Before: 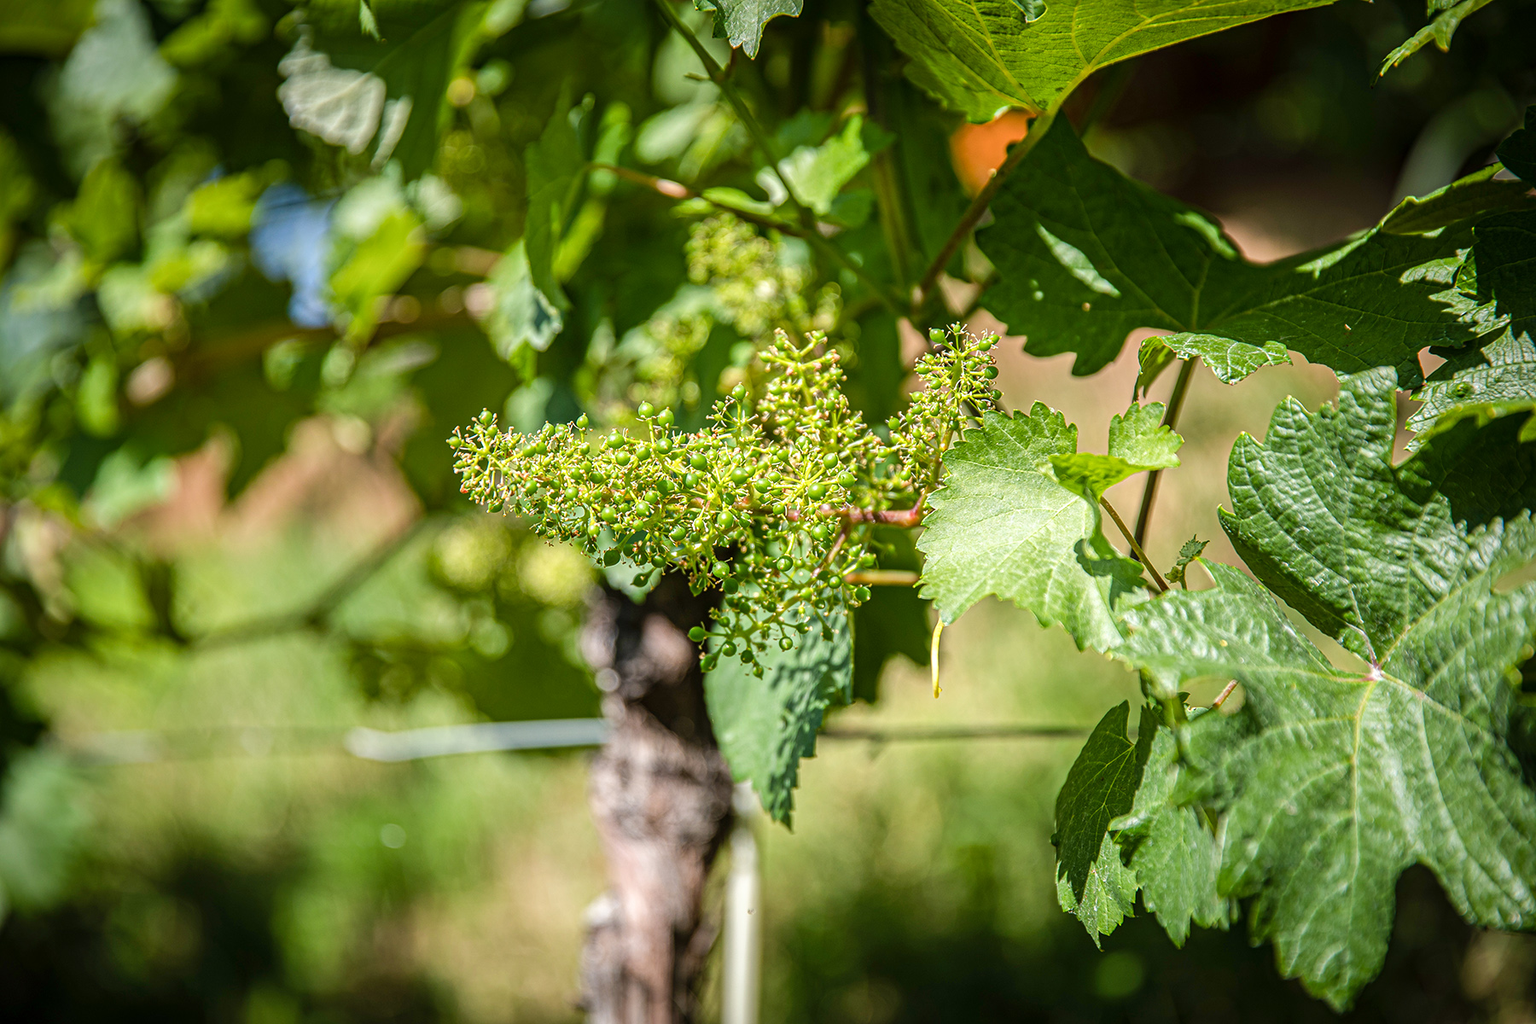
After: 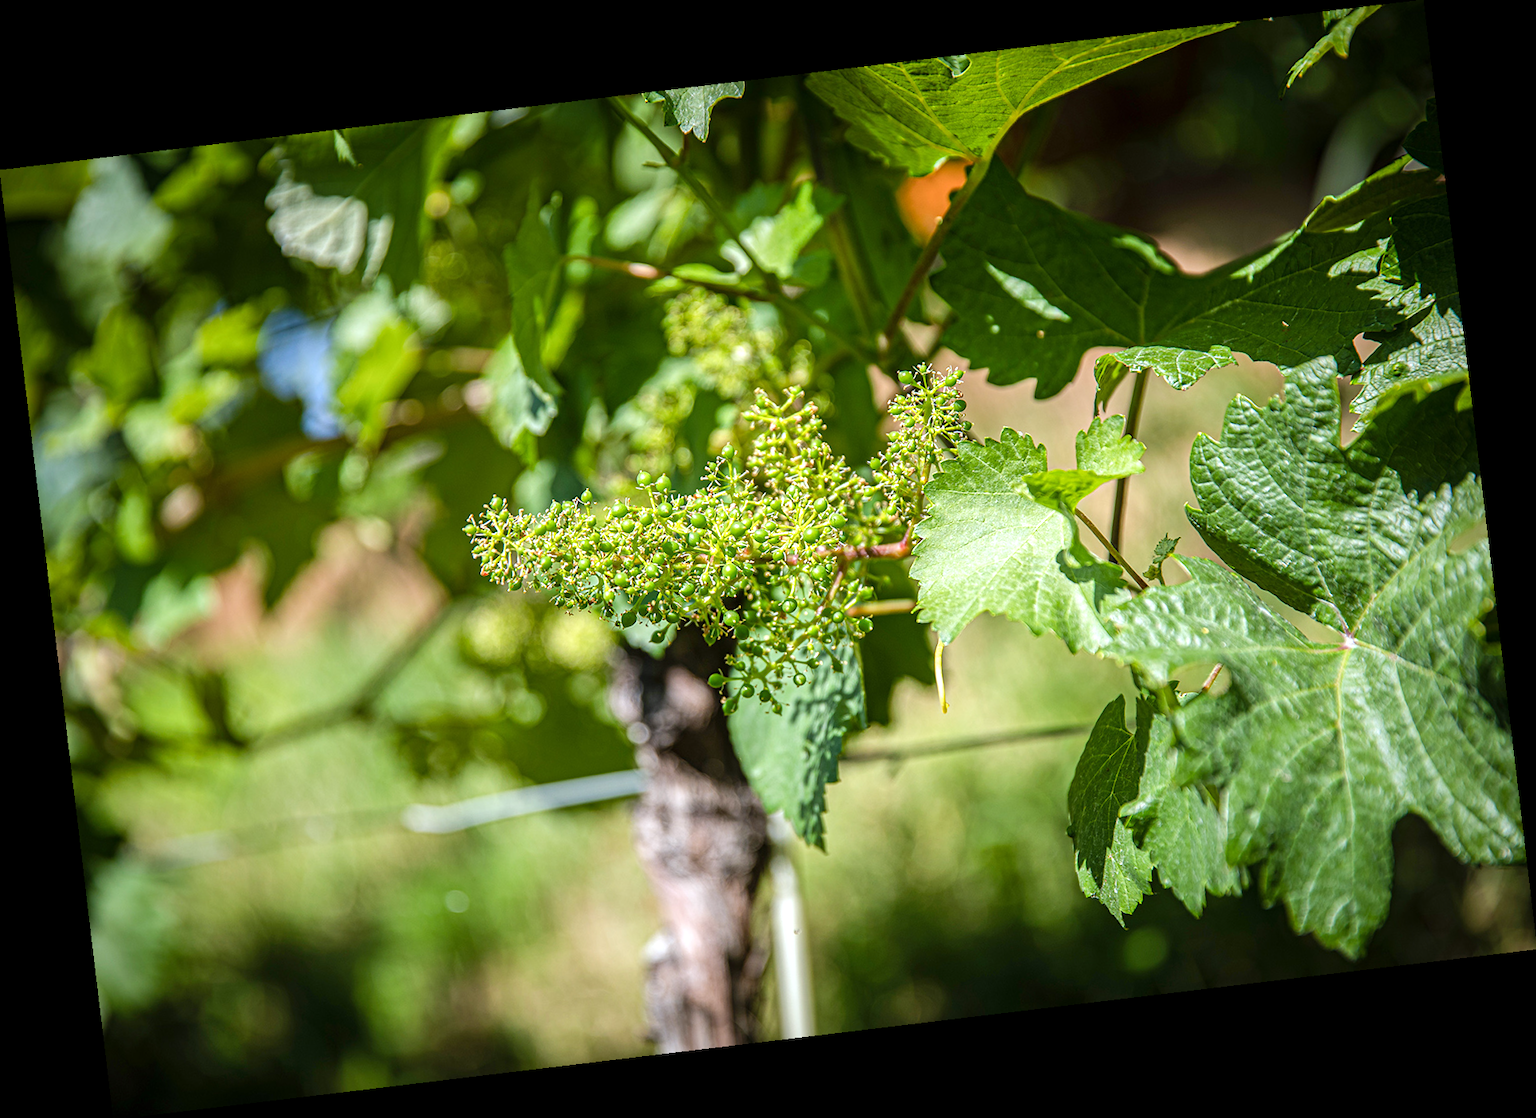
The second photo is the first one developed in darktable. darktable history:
exposure: exposure 0.2 EV, compensate highlight preservation false
white balance: red 0.967, blue 1.049
rotate and perspective: rotation -6.83°, automatic cropping off
